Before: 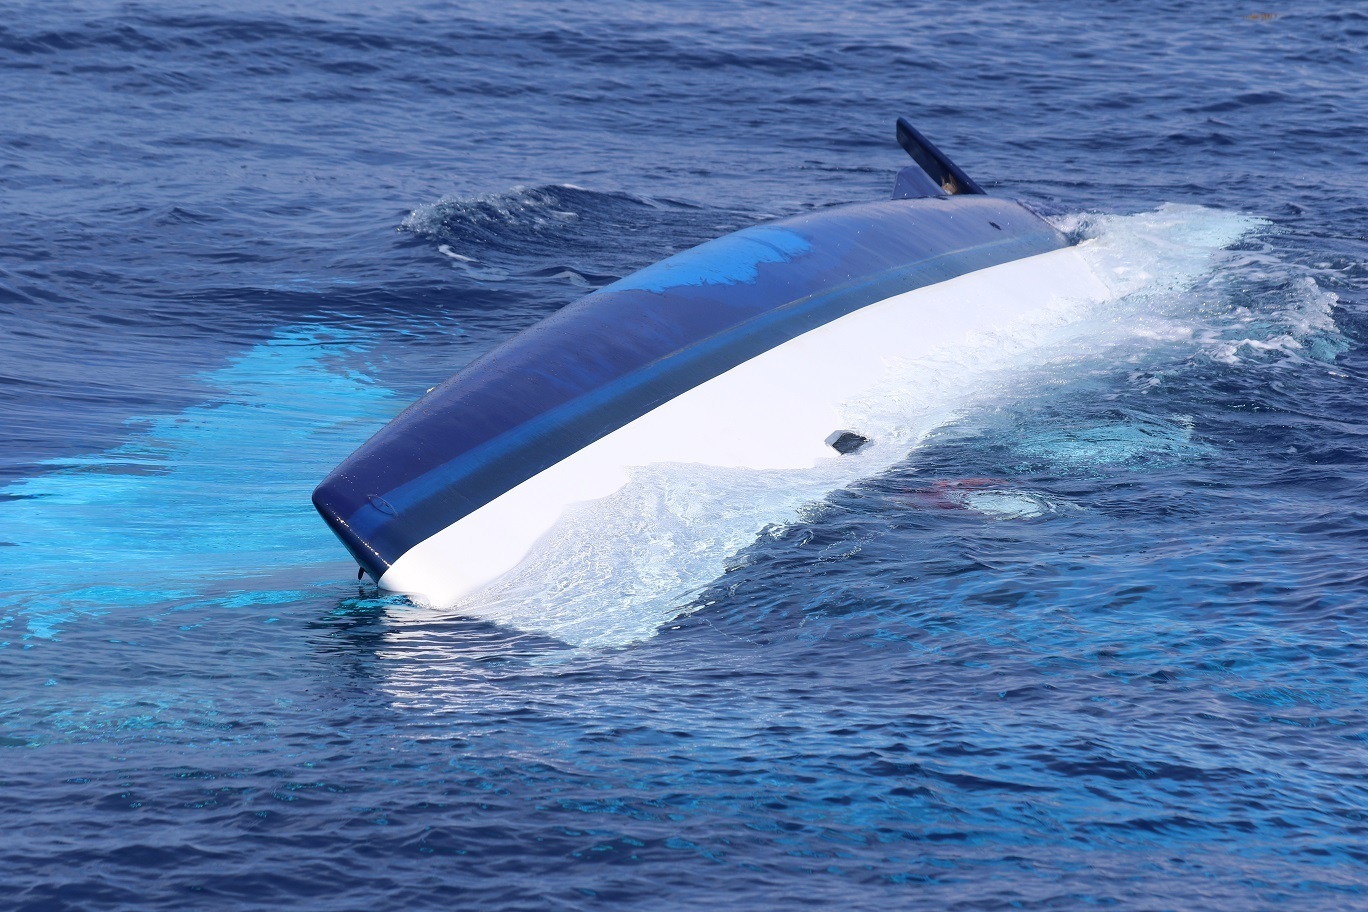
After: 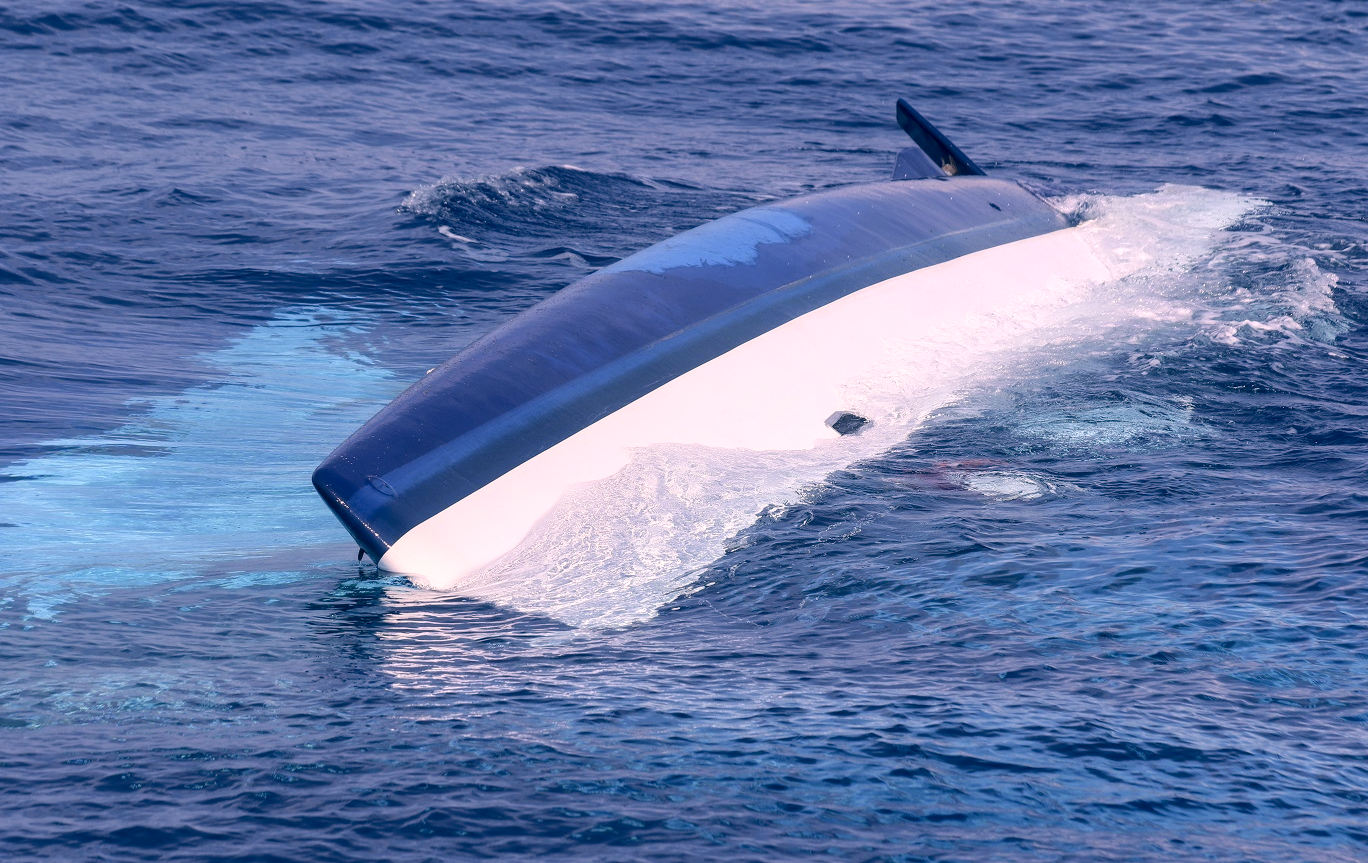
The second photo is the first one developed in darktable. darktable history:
local contrast: on, module defaults
color correction: highlights a* 14.48, highlights b* 5.73, shadows a* -5.14, shadows b* -15.5, saturation 0.828
crop and rotate: top 2.175%, bottom 3.17%
